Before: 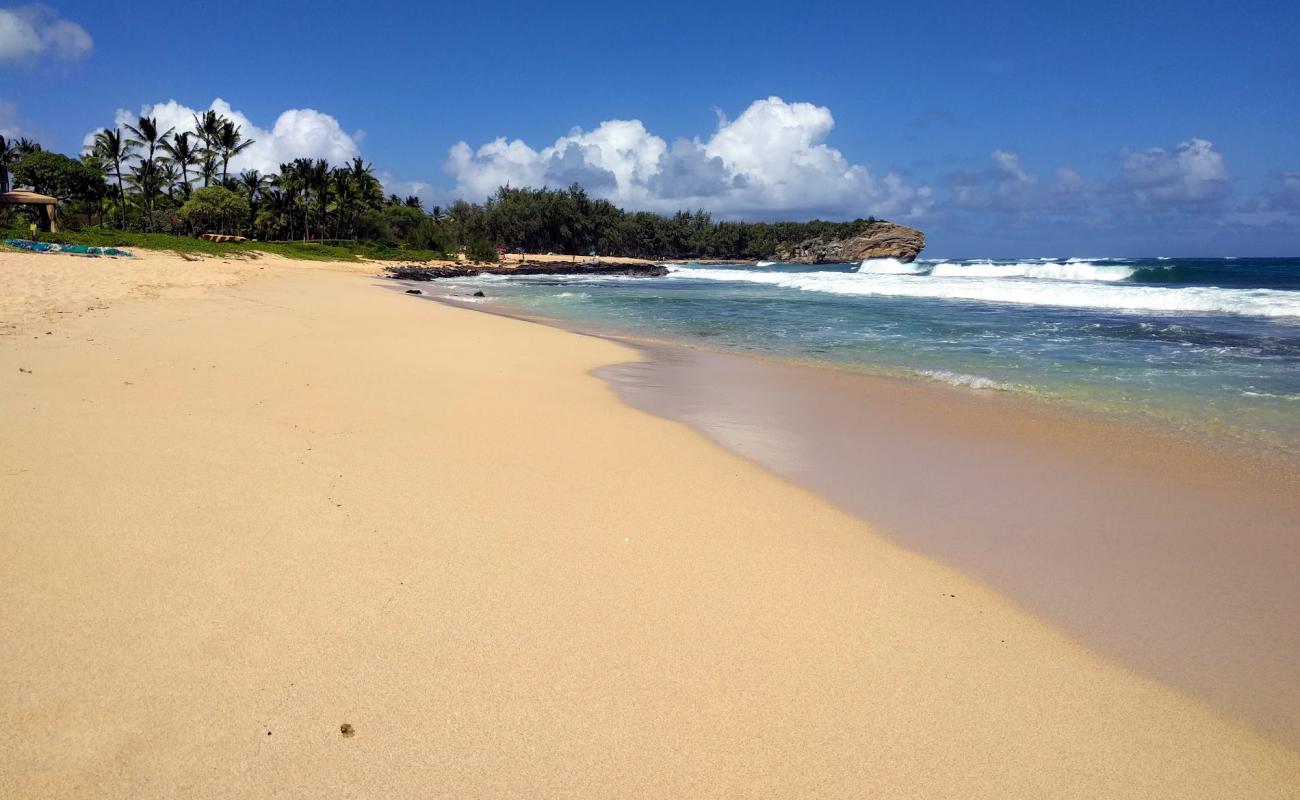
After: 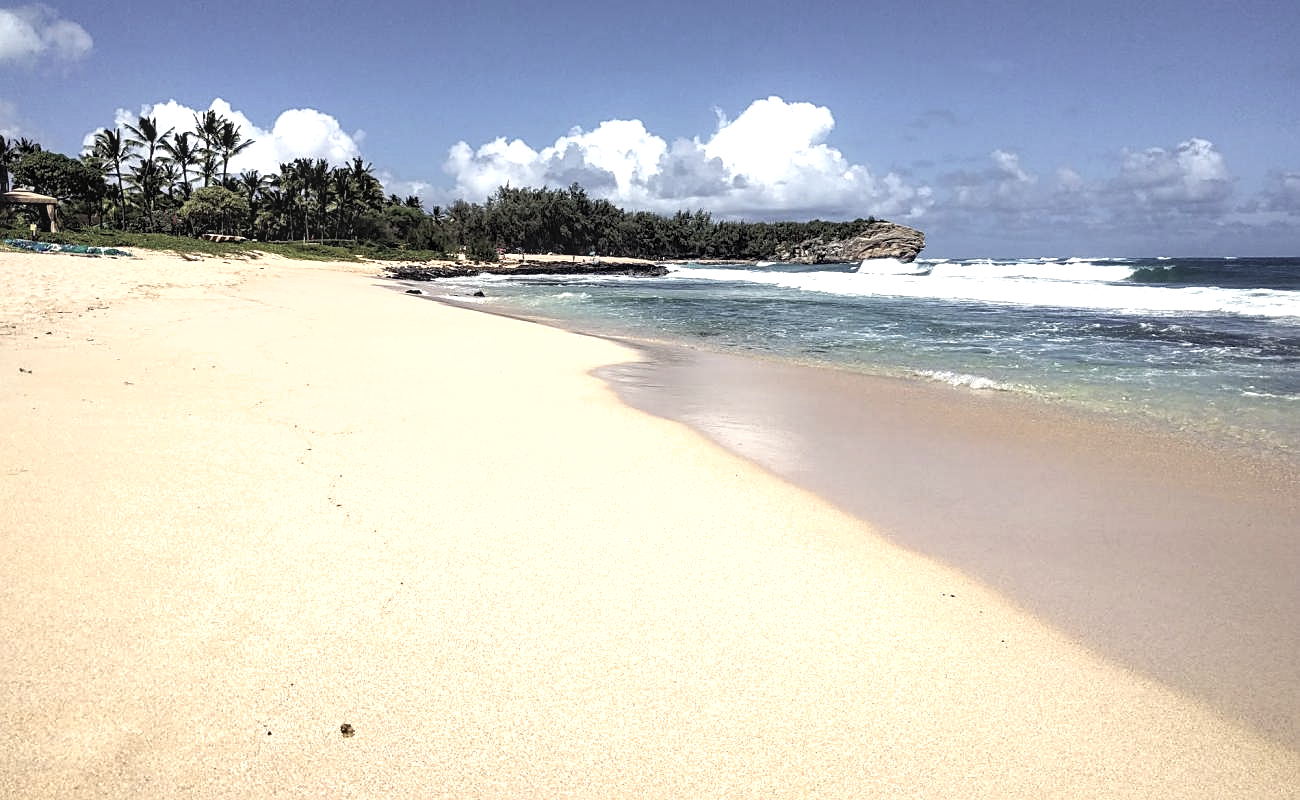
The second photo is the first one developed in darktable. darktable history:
contrast brightness saturation: brightness 0.182, saturation -0.494
tone equalizer: -8 EV -0.757 EV, -7 EV -0.669 EV, -6 EV -0.615 EV, -5 EV -0.408 EV, -3 EV 0.382 EV, -2 EV 0.6 EV, -1 EV 0.691 EV, +0 EV 0.756 EV
shadows and highlights: radius 336.38, shadows 28.35, soften with gaussian
local contrast: on, module defaults
sharpen: on, module defaults
